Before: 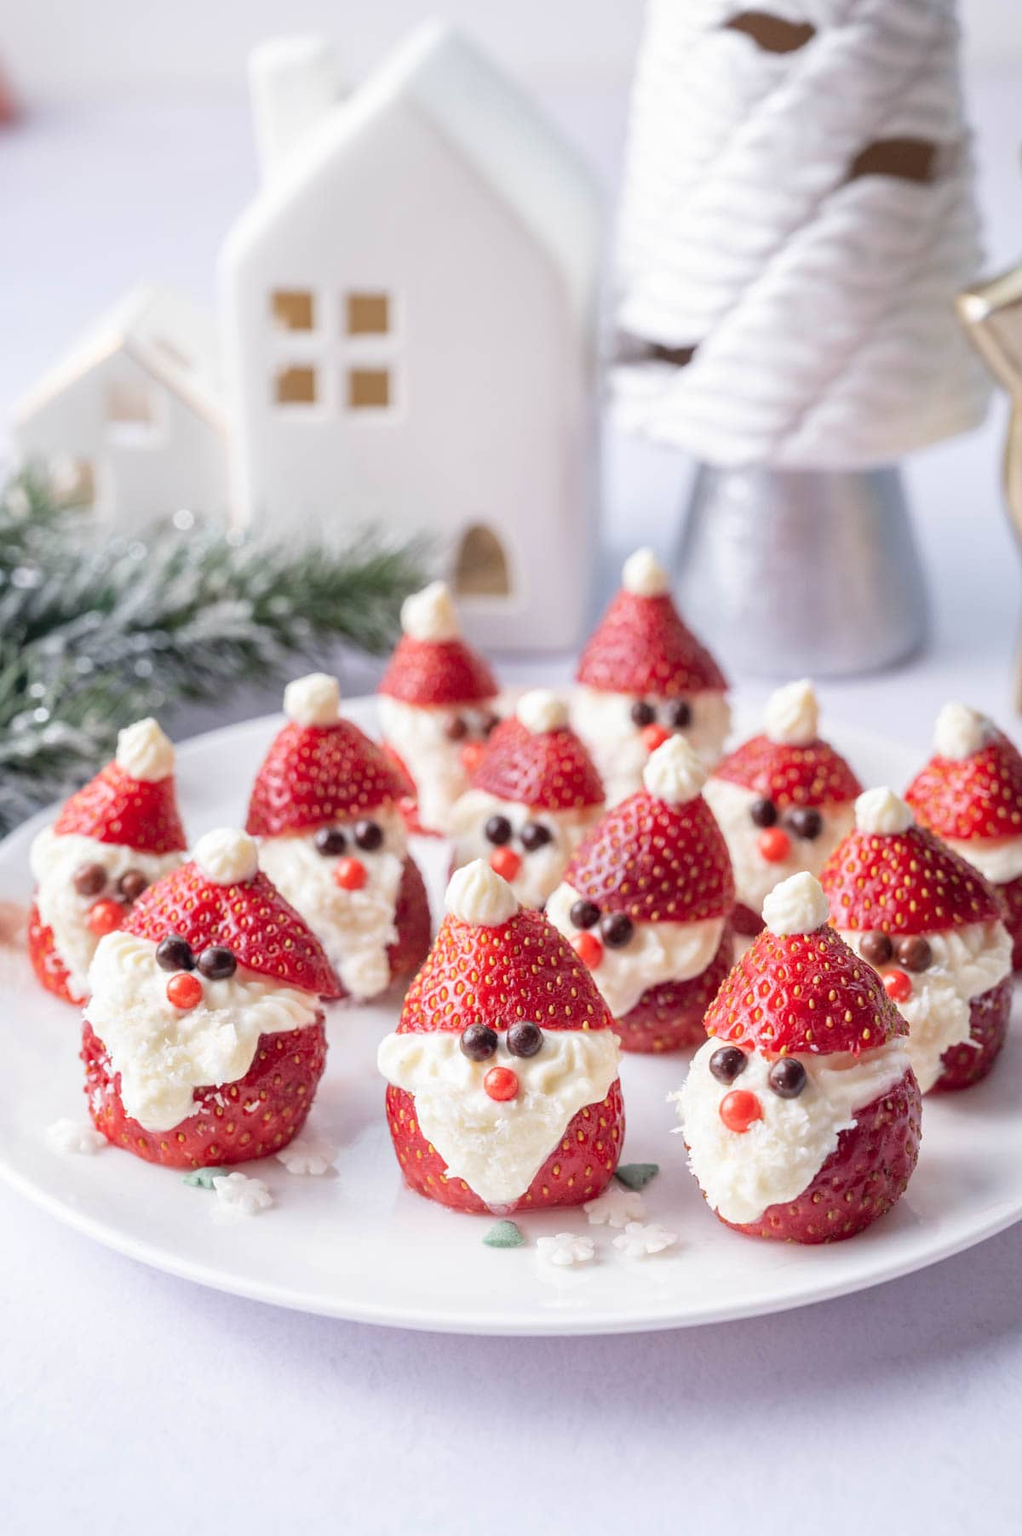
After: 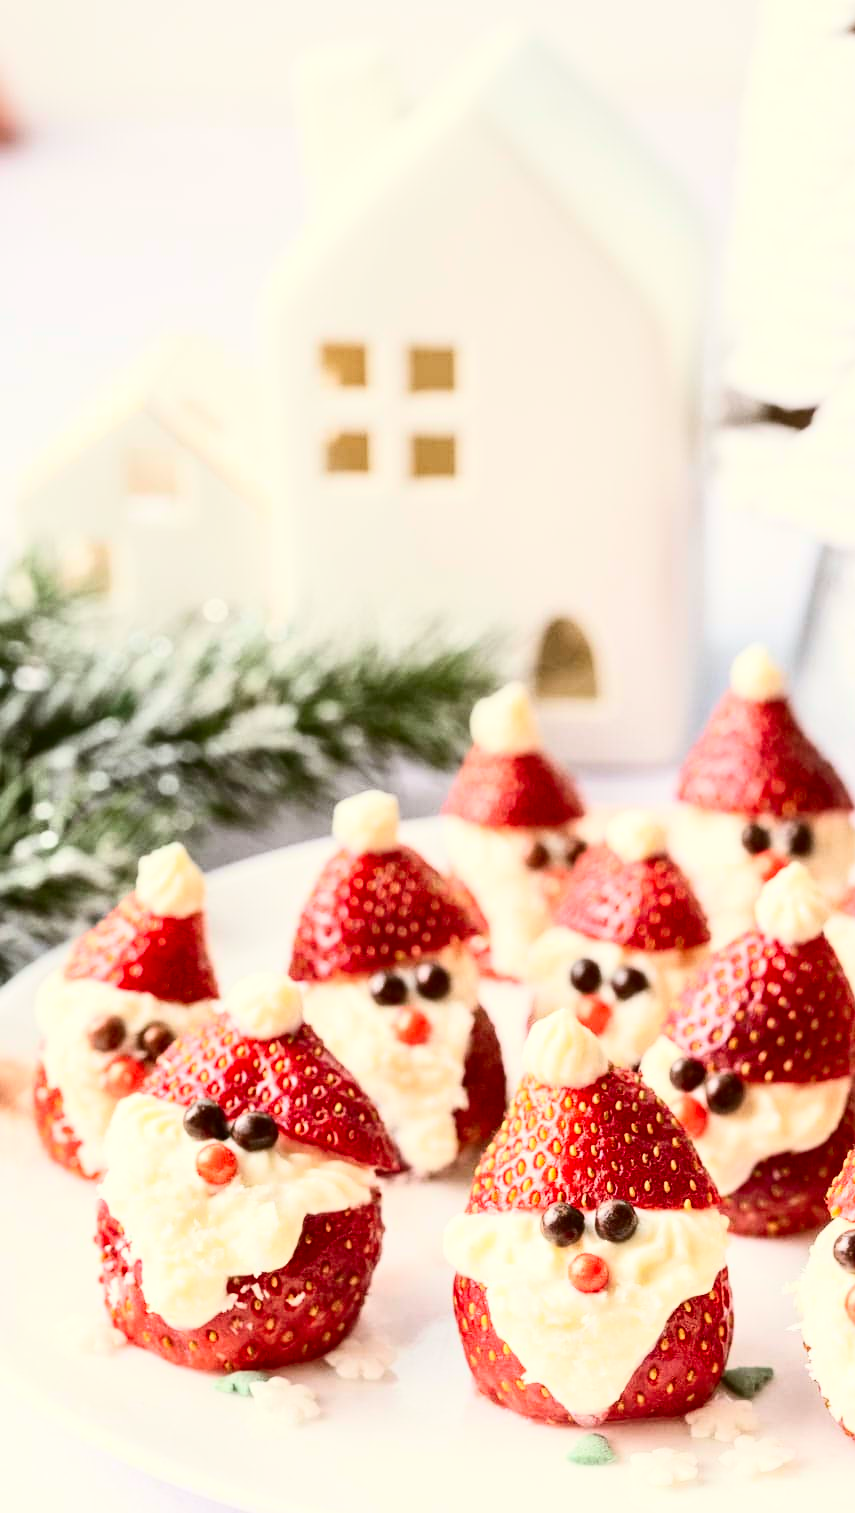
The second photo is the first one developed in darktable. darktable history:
crop: right 28.699%, bottom 16.114%
color correction: highlights a* -1.32, highlights b* 10.52, shadows a* 0.893, shadows b* 18.83
contrast brightness saturation: contrast 0.402, brightness 0.114, saturation 0.214
